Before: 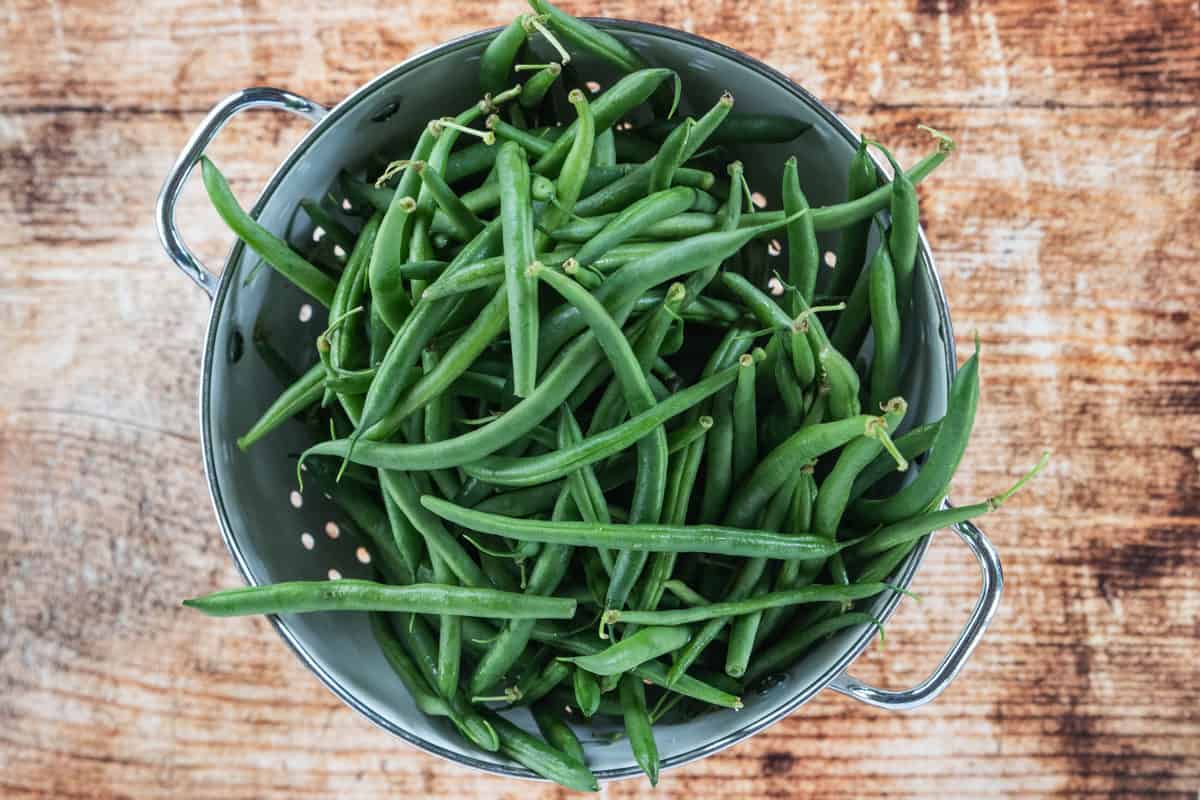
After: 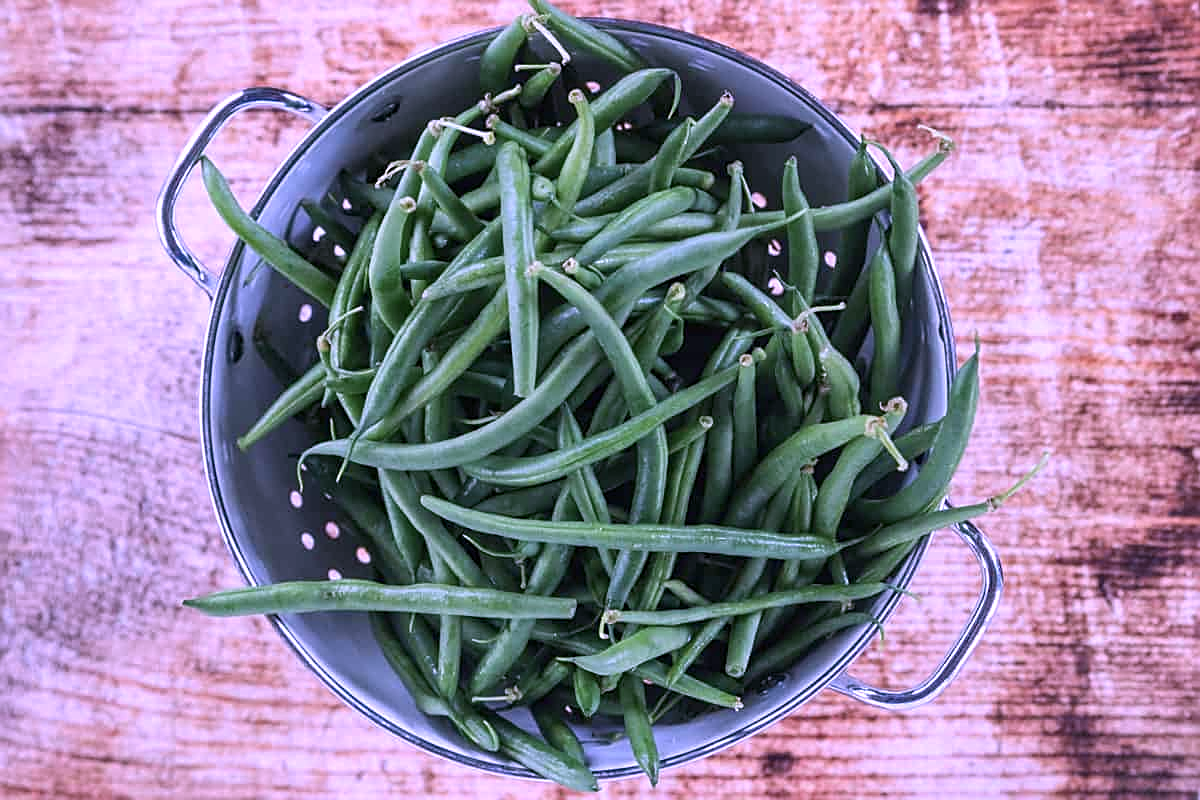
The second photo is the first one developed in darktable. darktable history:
color calibration: output R [1.107, -0.012, -0.003, 0], output B [0, 0, 1.308, 0], illuminant custom, x 0.389, y 0.387, temperature 3838.64 K
sharpen: on, module defaults
